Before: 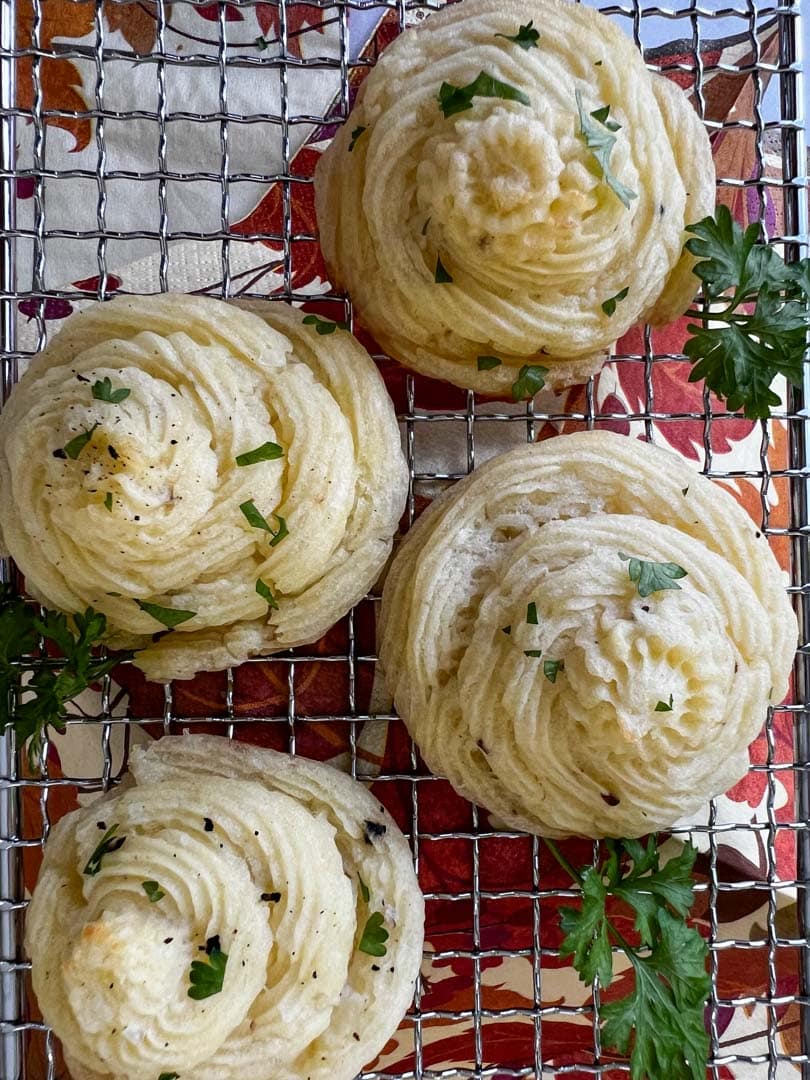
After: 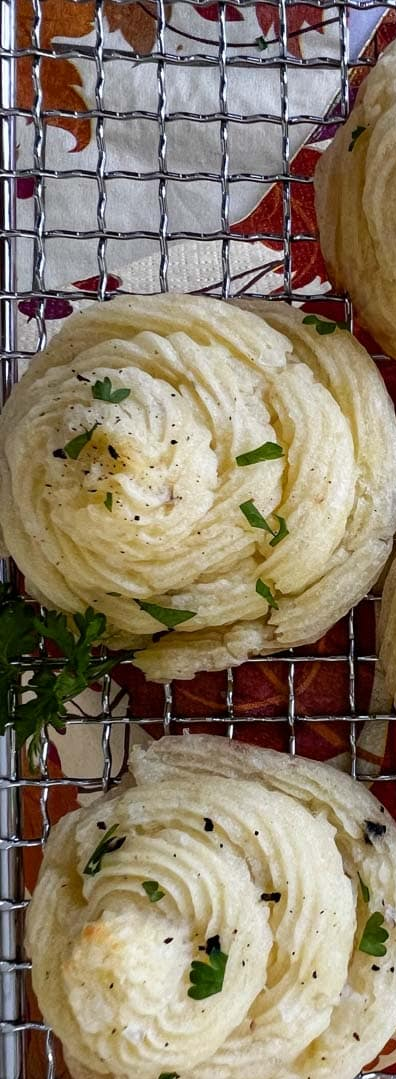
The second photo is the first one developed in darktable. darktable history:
crop and rotate: left 0.048%, top 0%, right 50.962%
